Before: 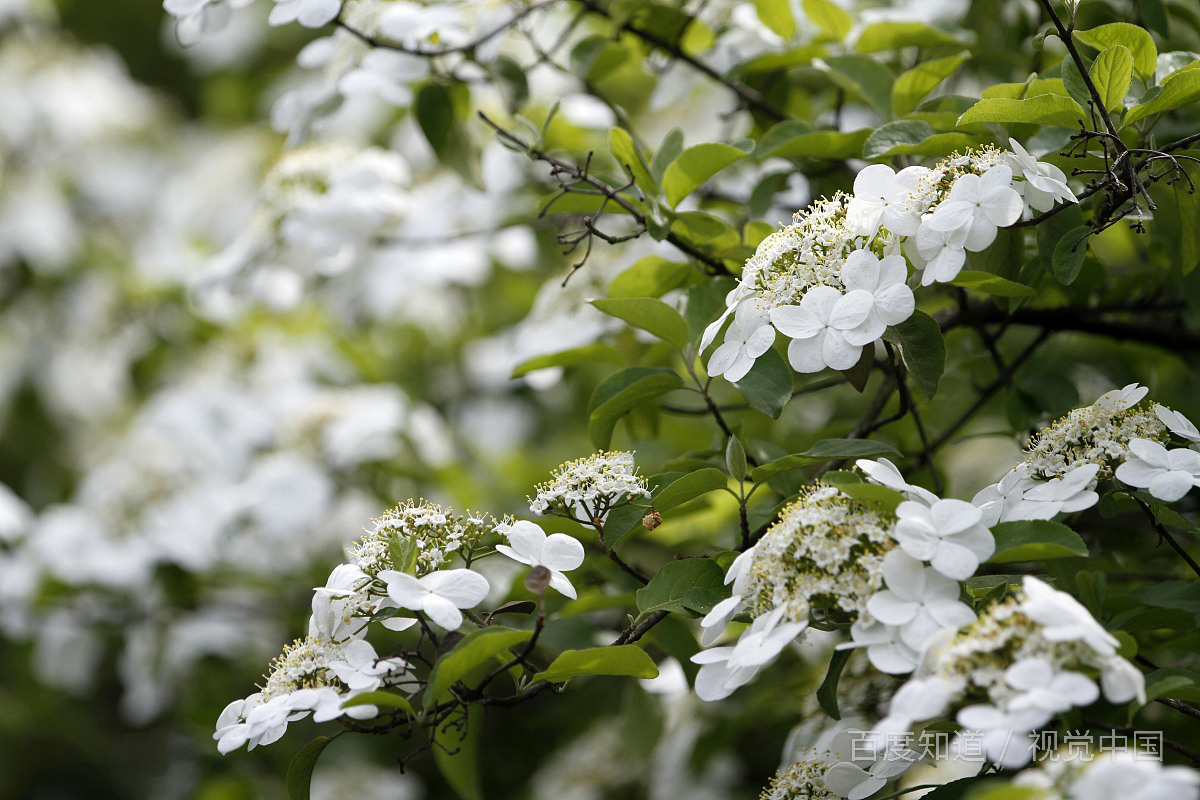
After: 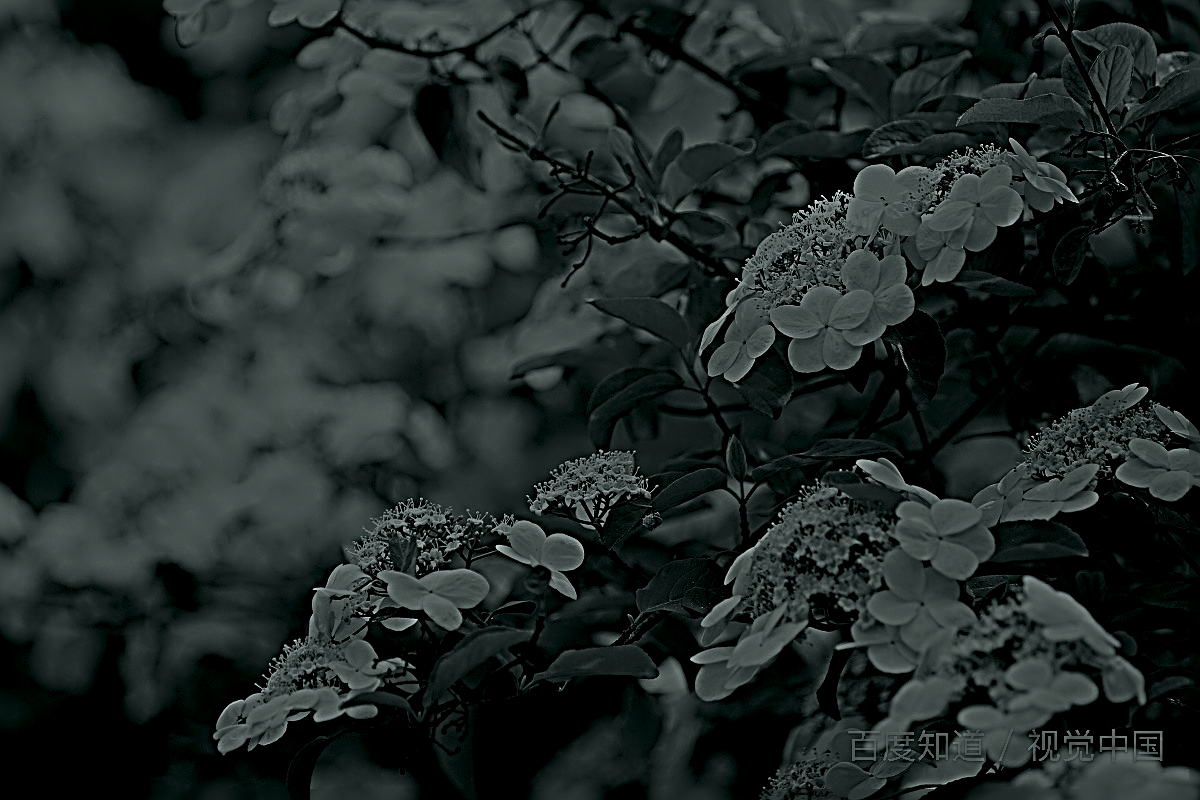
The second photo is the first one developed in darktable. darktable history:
sharpen: radius 4.001, amount 2
colorize: hue 90°, saturation 19%, lightness 1.59%, version 1
